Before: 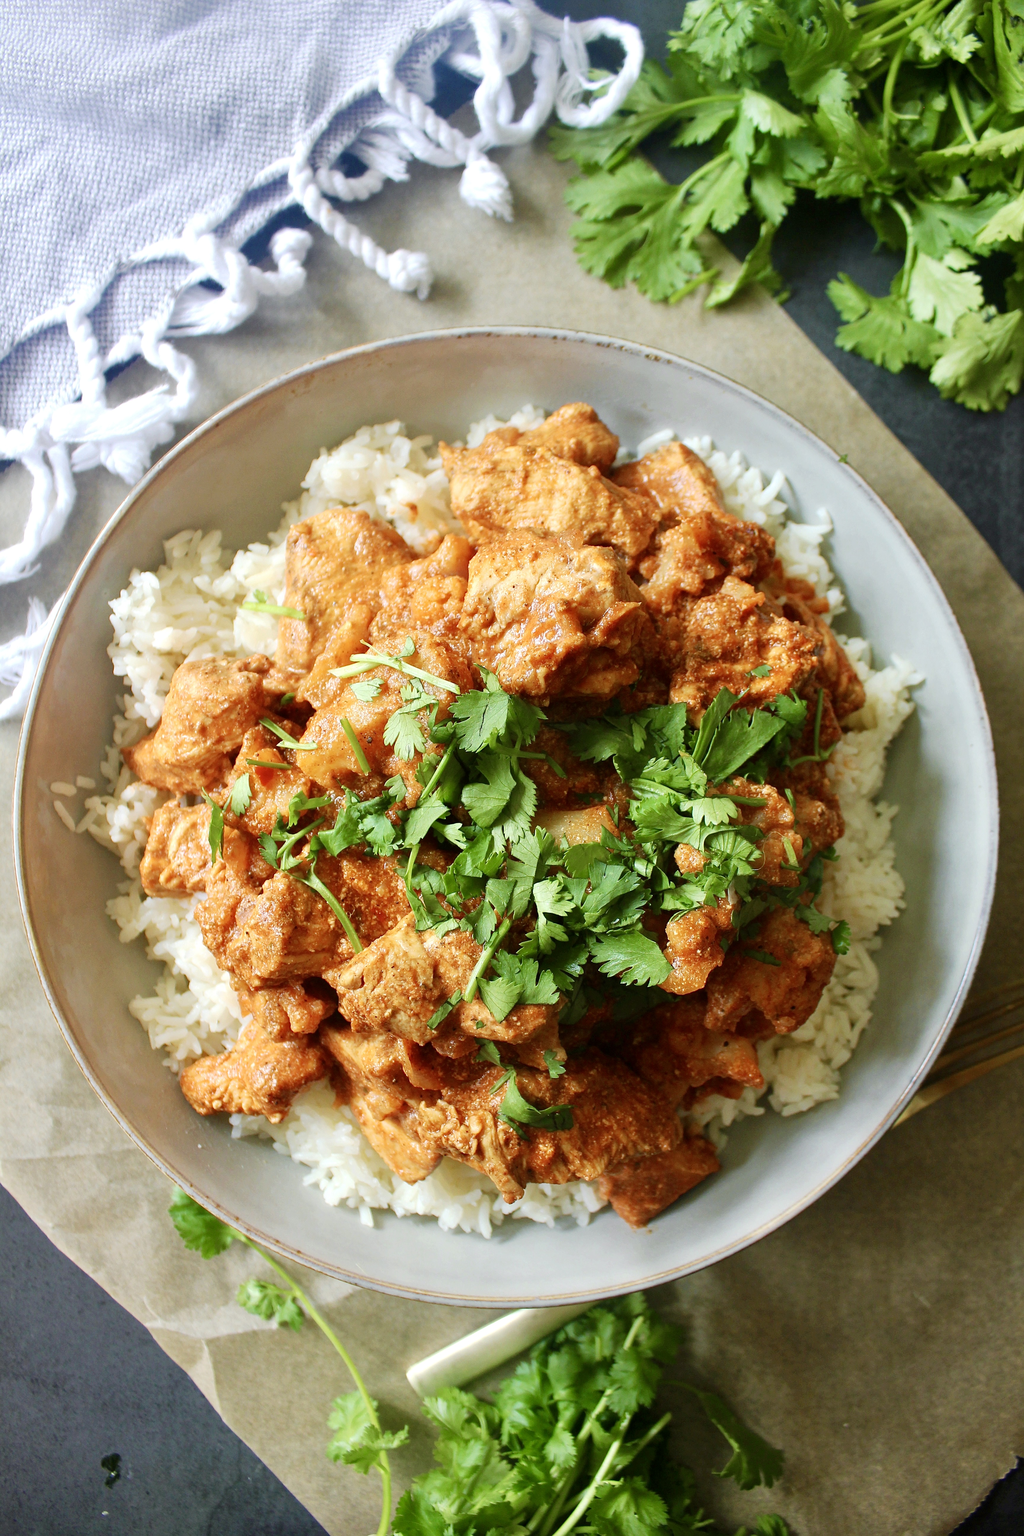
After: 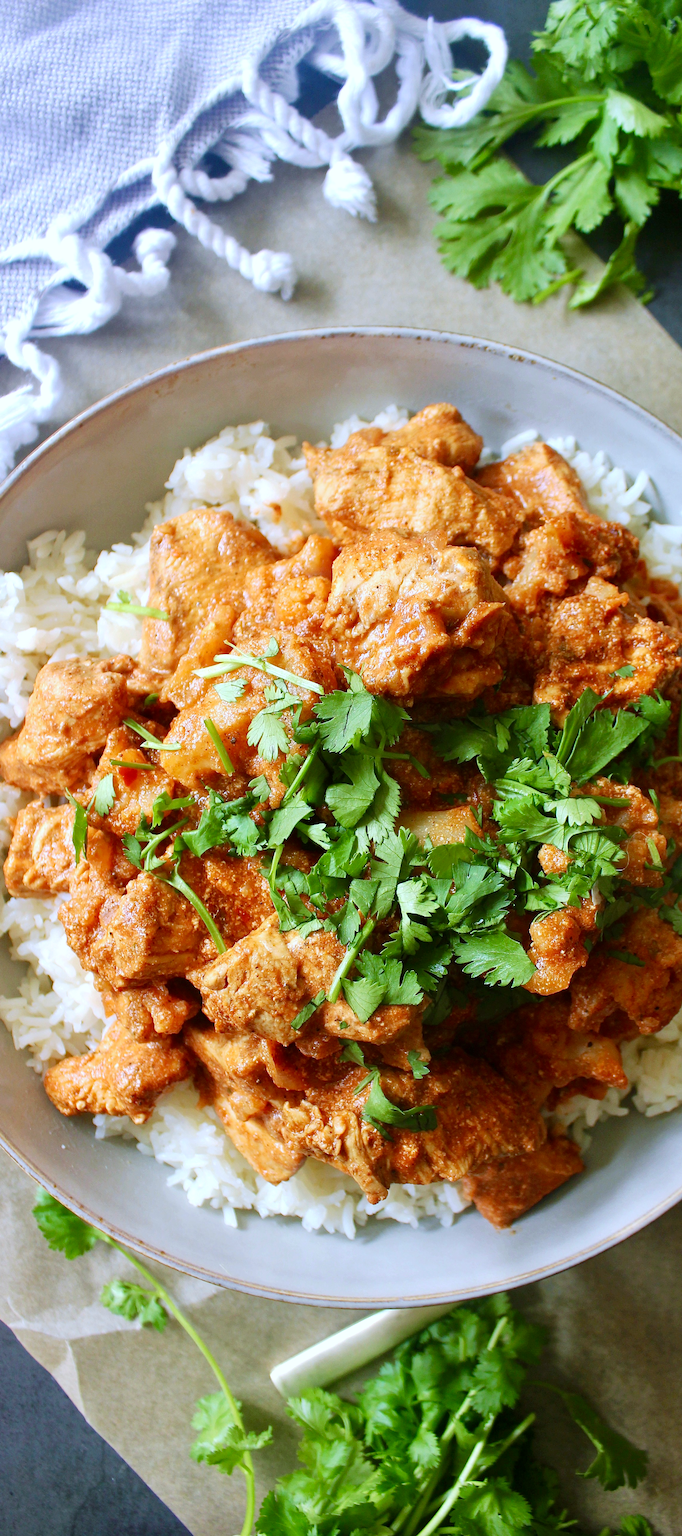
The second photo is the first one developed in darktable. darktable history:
crop and rotate: left 13.342%, right 19.991%
white balance: red 0.967, blue 1.119, emerald 0.756
